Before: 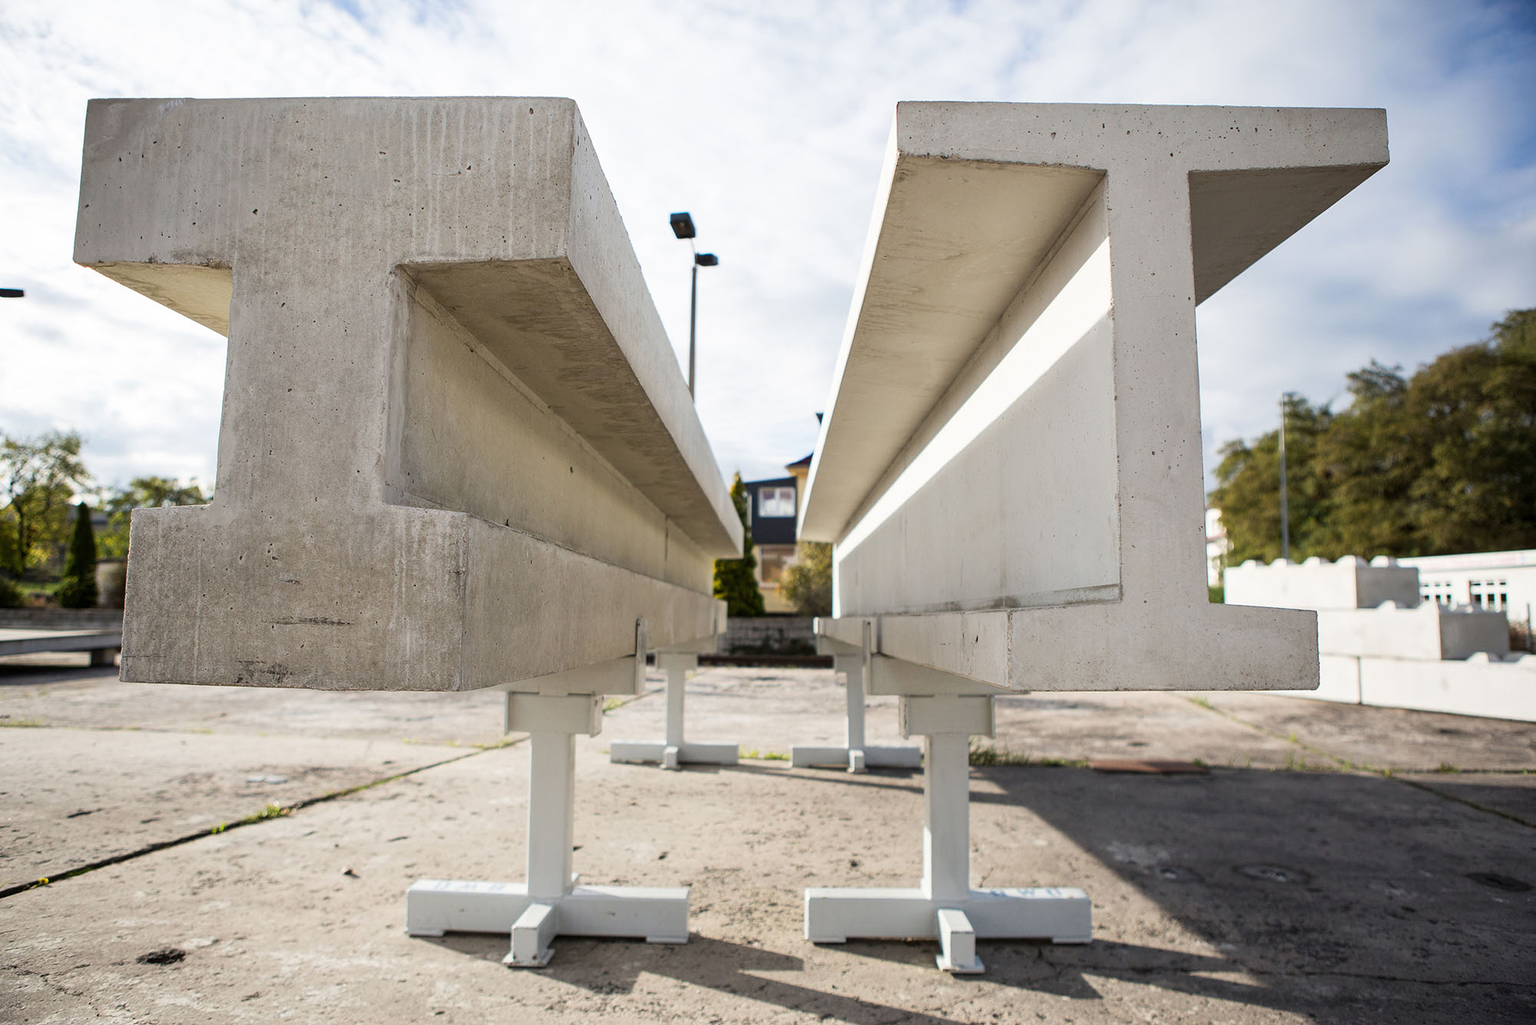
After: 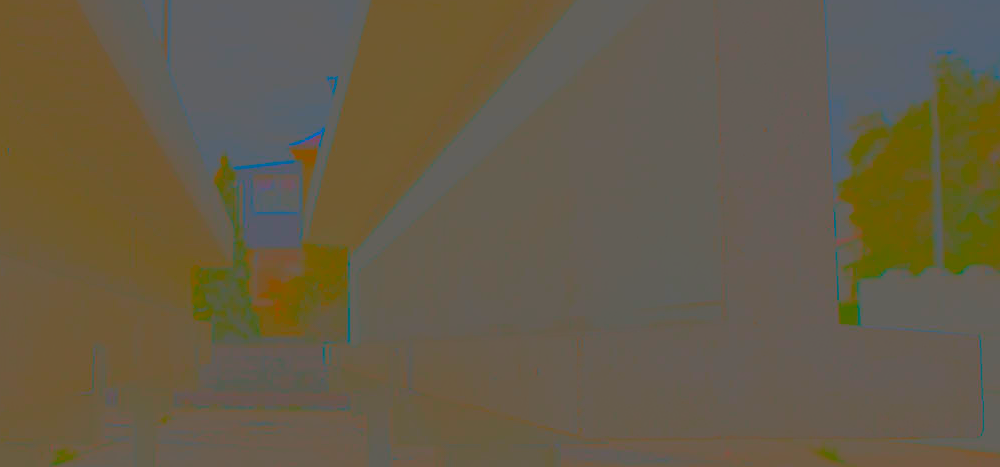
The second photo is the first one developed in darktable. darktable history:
crop: left 36.789%, top 34.486%, right 13.182%, bottom 30.498%
contrast brightness saturation: contrast -0.972, brightness -0.173, saturation 0.746
